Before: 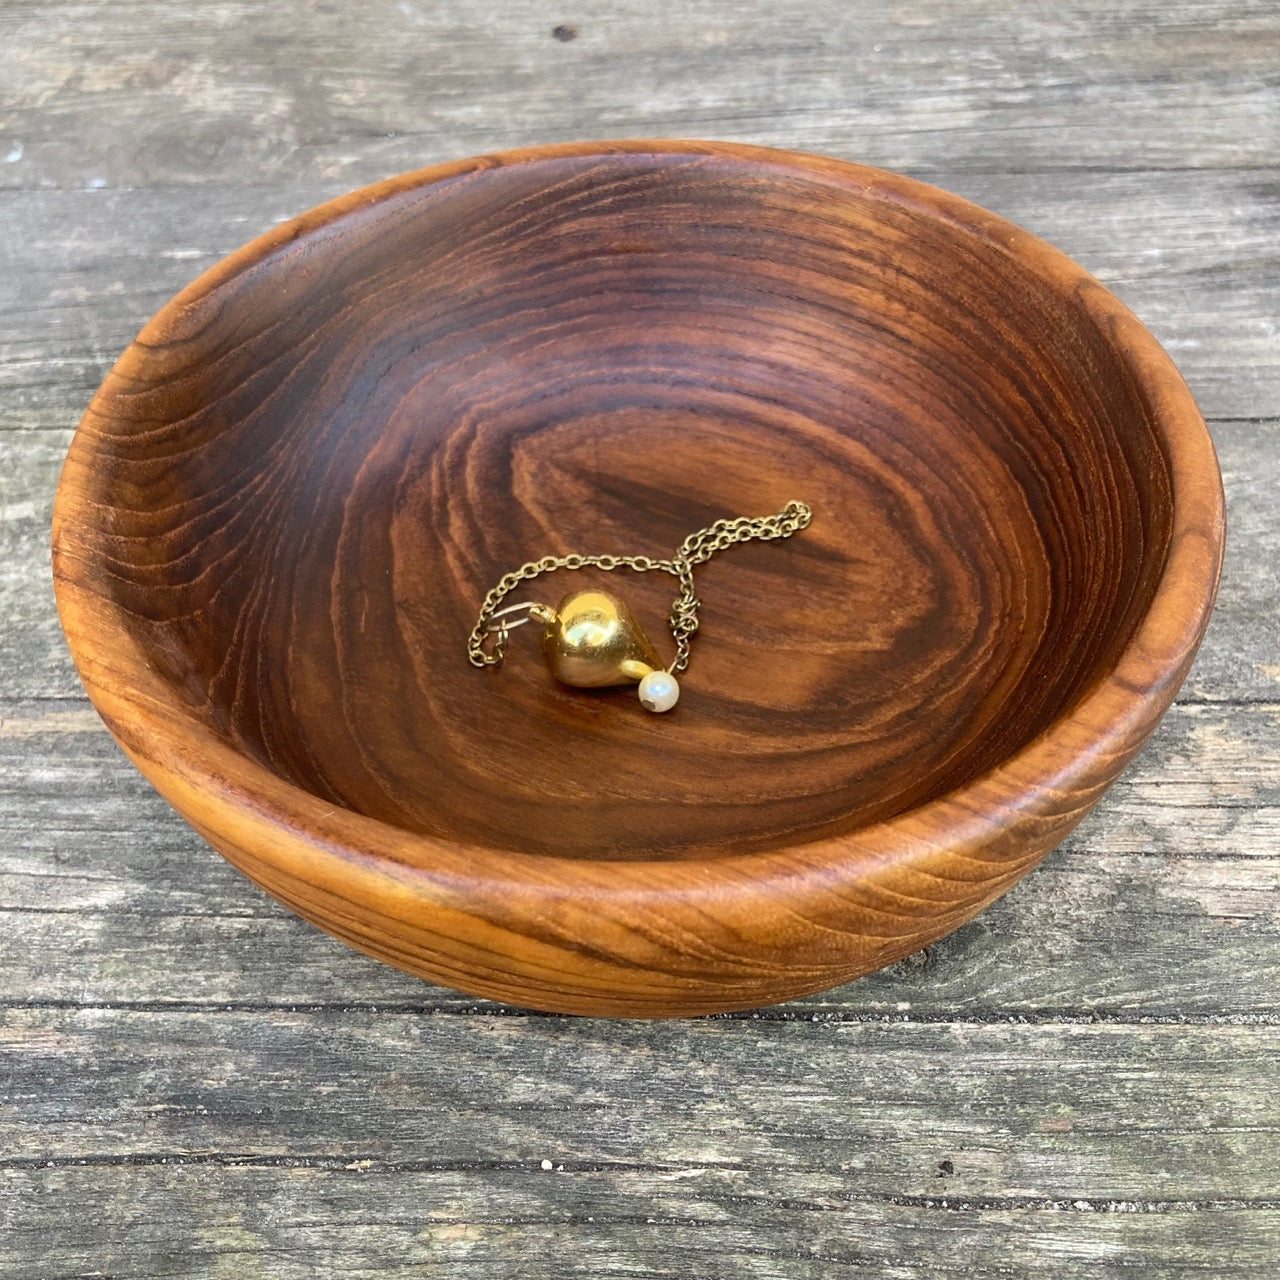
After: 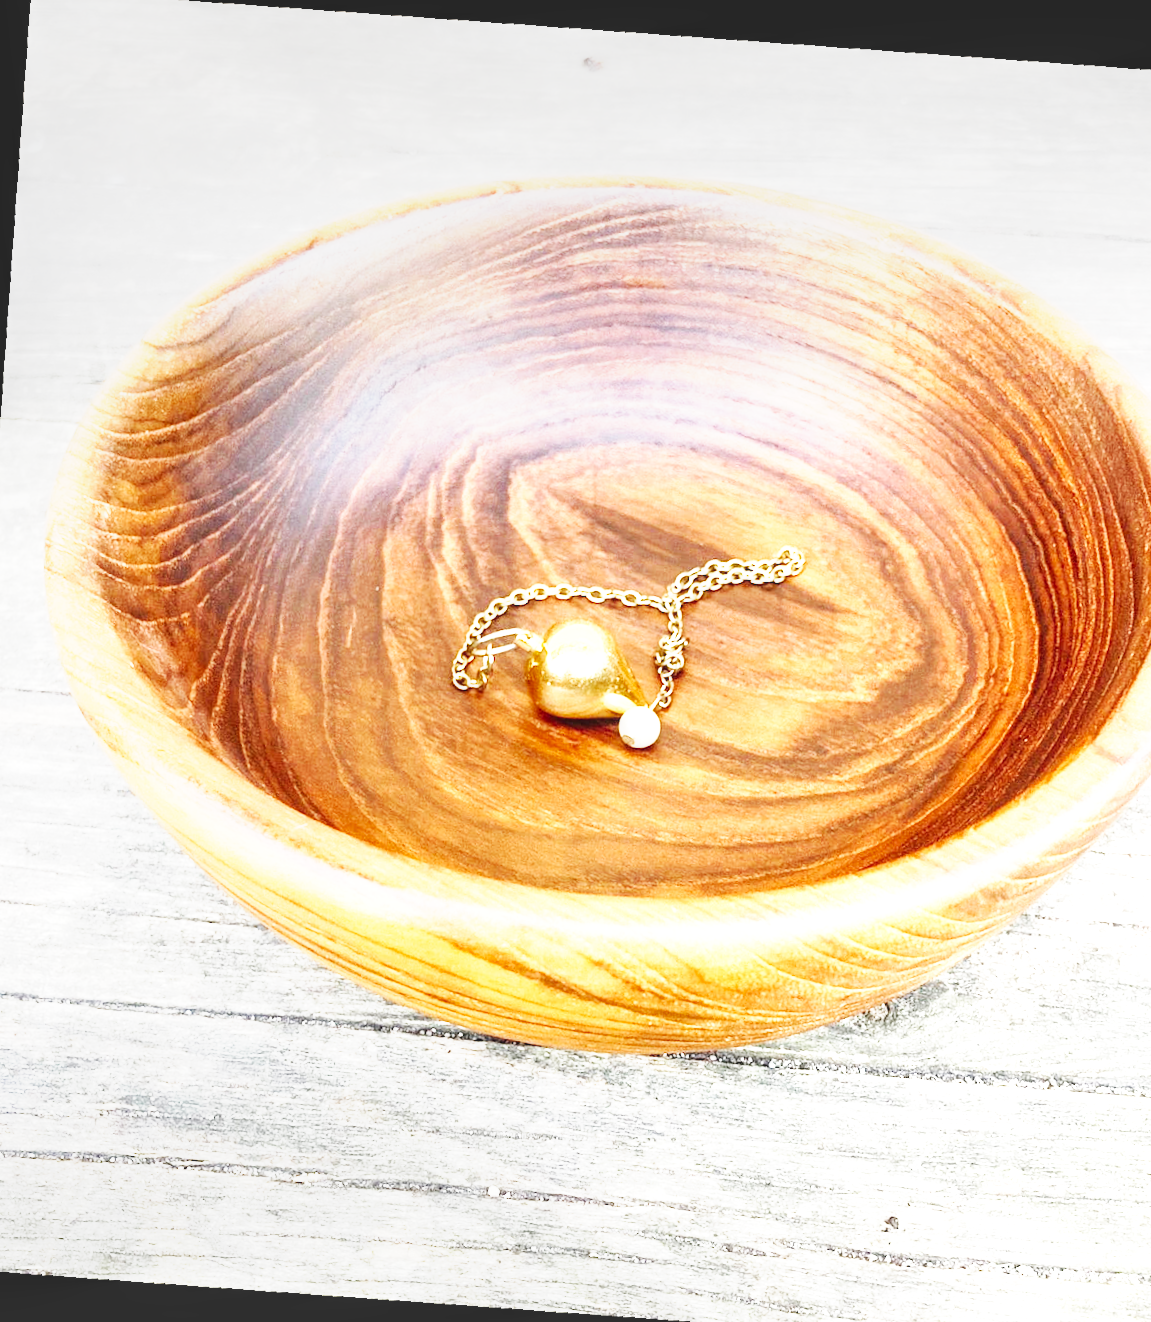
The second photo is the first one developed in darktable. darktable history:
crop and rotate: angle 1°, left 4.281%, top 0.642%, right 11.383%, bottom 2.486%
rotate and perspective: rotation 5.12°, automatic cropping off
base curve: curves: ch0 [(0, 0) (0.007, 0.004) (0.027, 0.03) (0.046, 0.07) (0.207, 0.54) (0.442, 0.872) (0.673, 0.972) (1, 1)], preserve colors none
local contrast: on, module defaults
color balance: lift [1.007, 1, 1, 1], gamma [1.097, 1, 1, 1]
exposure: black level correction 0, exposure 1.55 EV, compensate exposure bias true, compensate highlight preservation false
